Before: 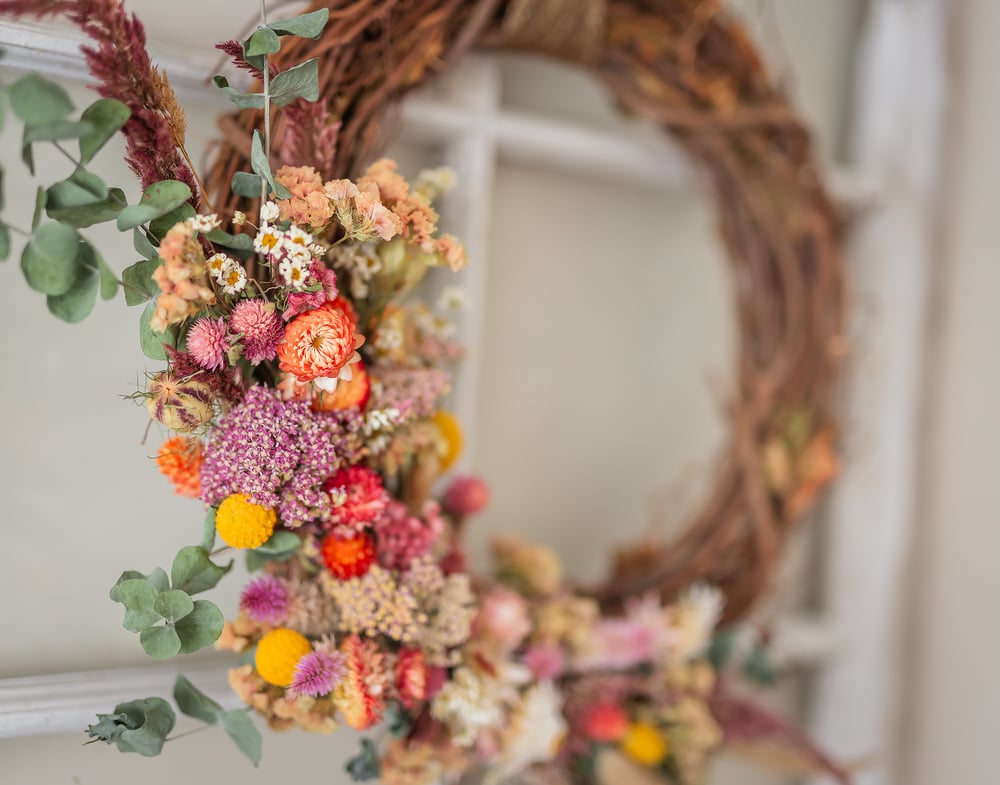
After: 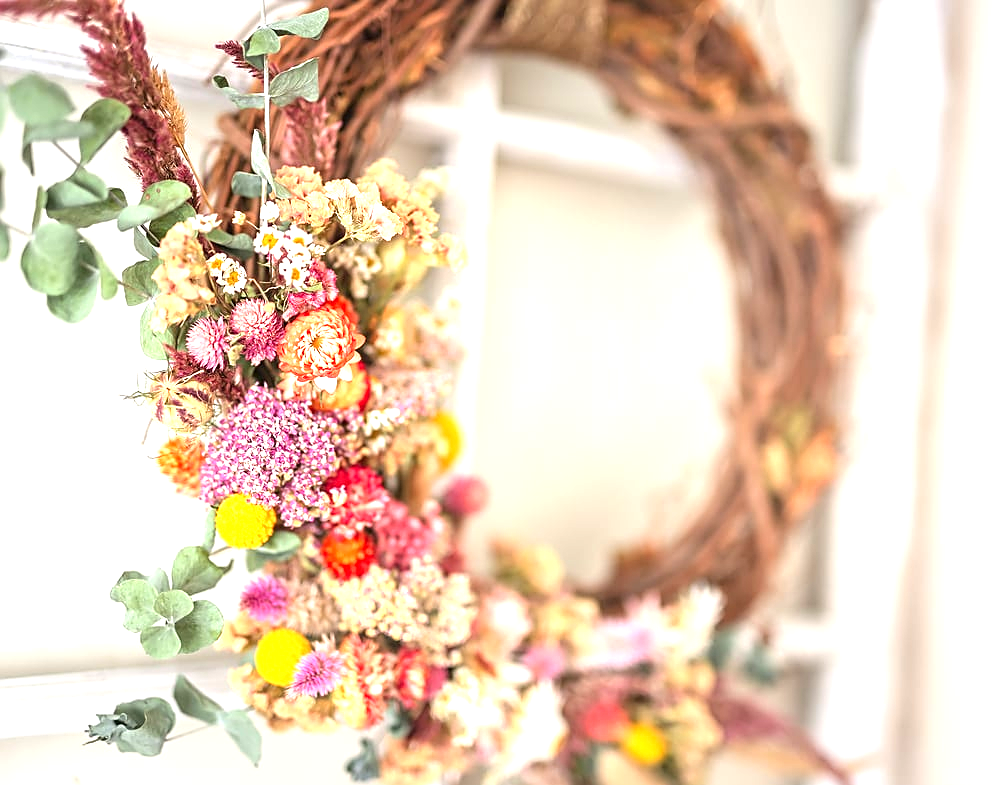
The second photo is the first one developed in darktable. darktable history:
exposure: black level correction 0, exposure 1.388 EV, compensate exposure bias true, compensate highlight preservation false
sharpen: on, module defaults
